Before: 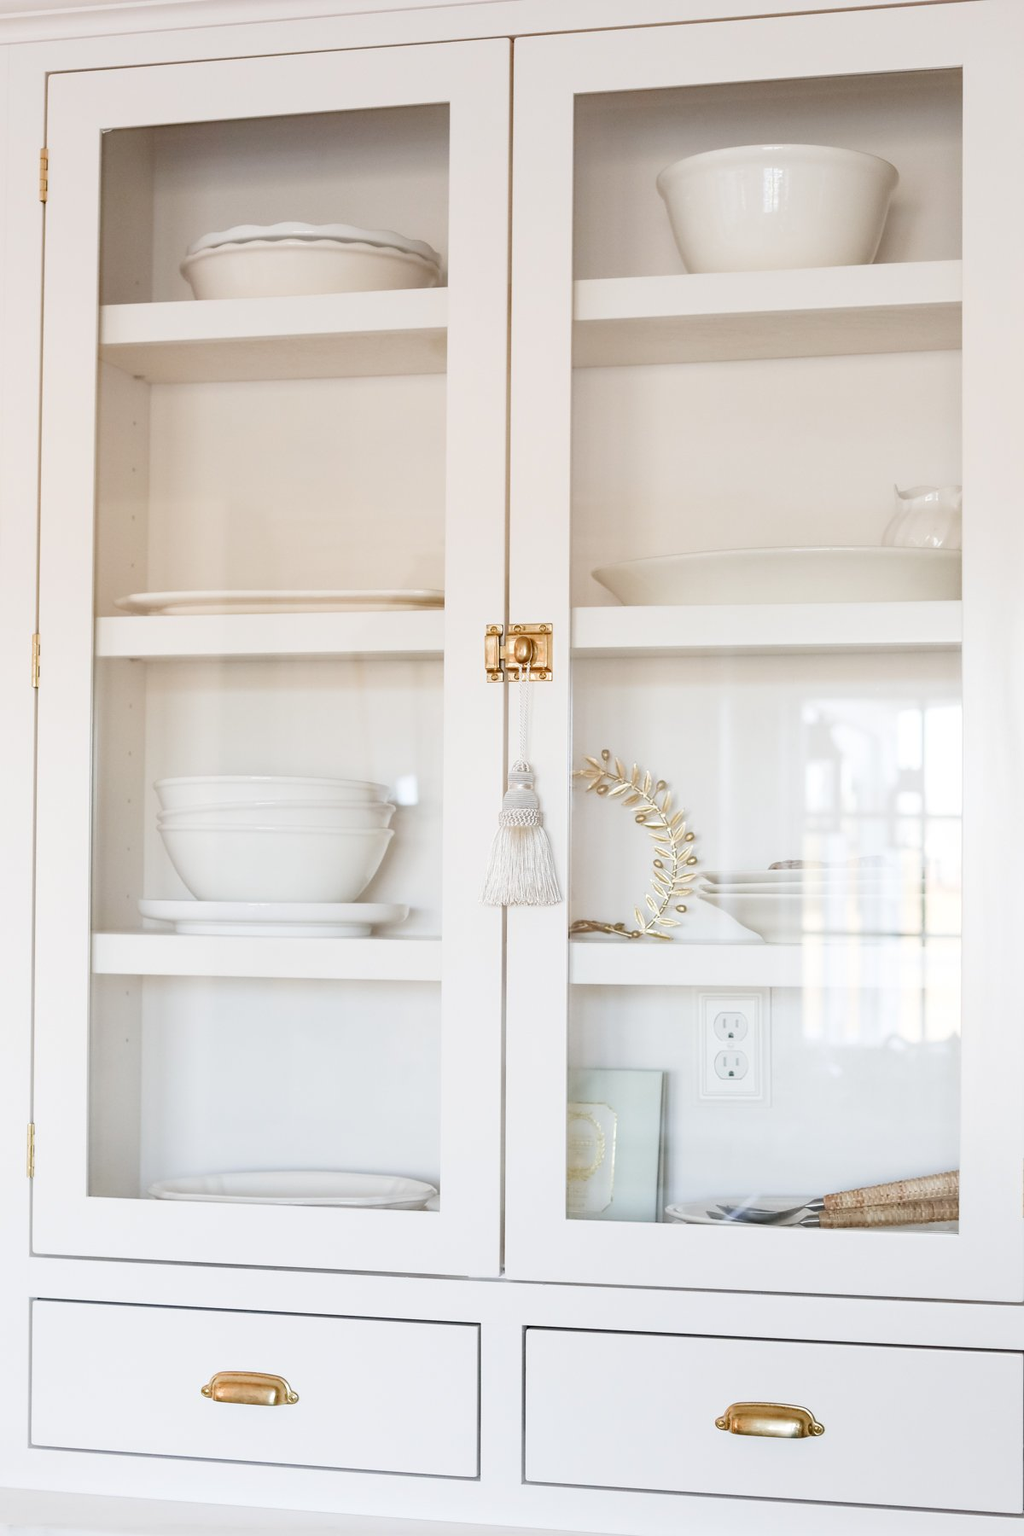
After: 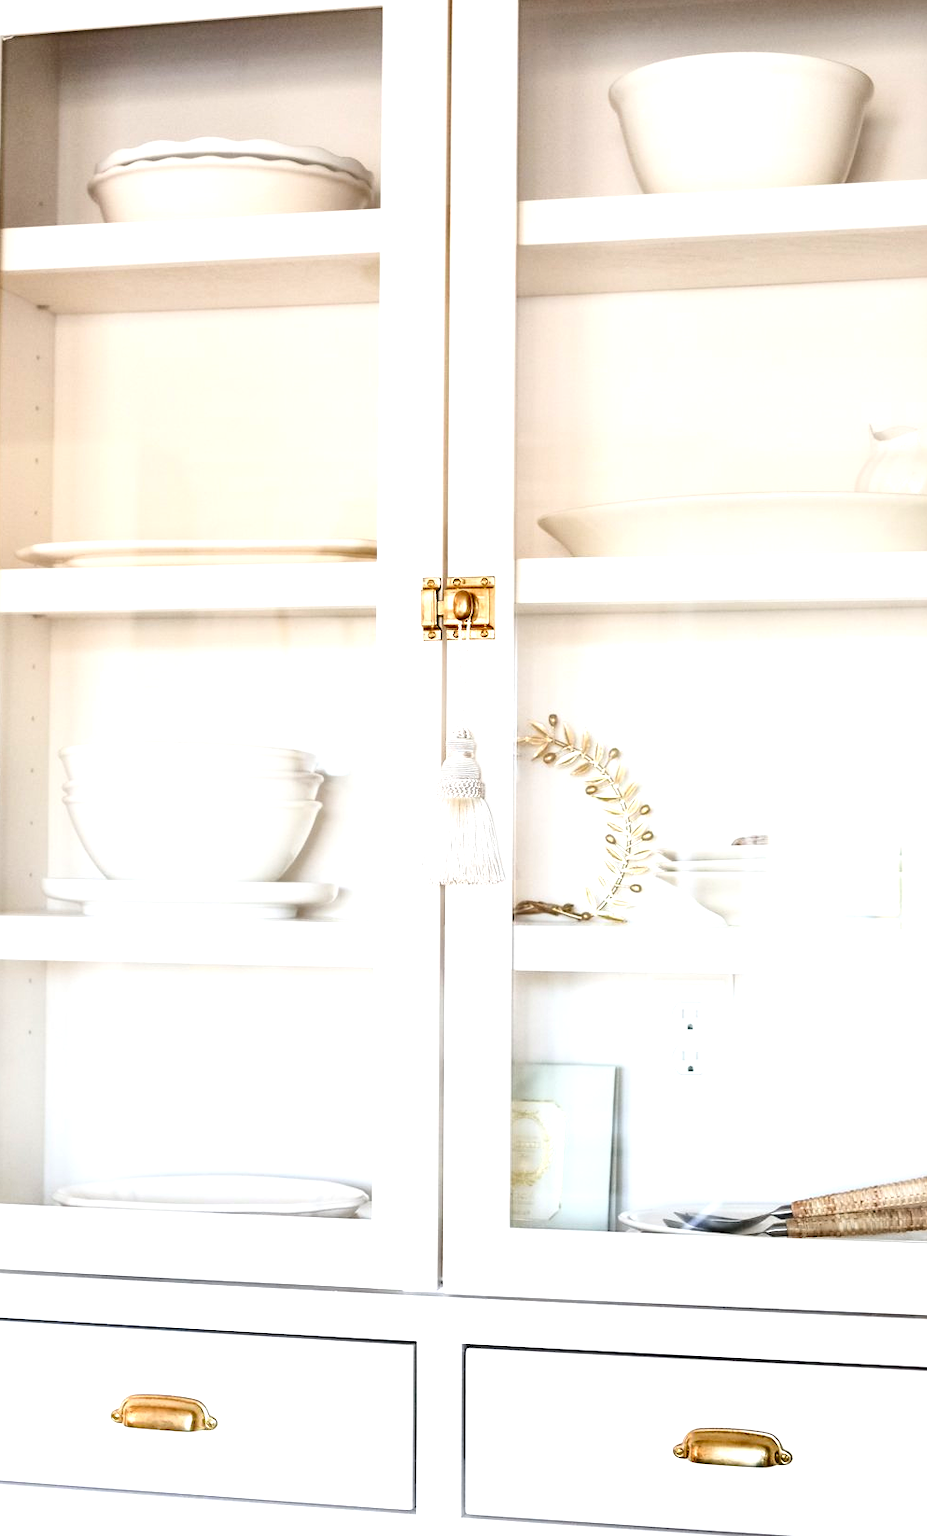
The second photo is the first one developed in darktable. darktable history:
exposure: black level correction 0, exposure 0.694 EV, compensate highlight preservation false
contrast brightness saturation: contrast 0.243, brightness -0.24, saturation 0.149
crop: left 9.819%, top 6.286%, right 7.305%, bottom 2.26%
local contrast: mode bilateral grid, contrast 21, coarseness 50, detail 144%, midtone range 0.2
